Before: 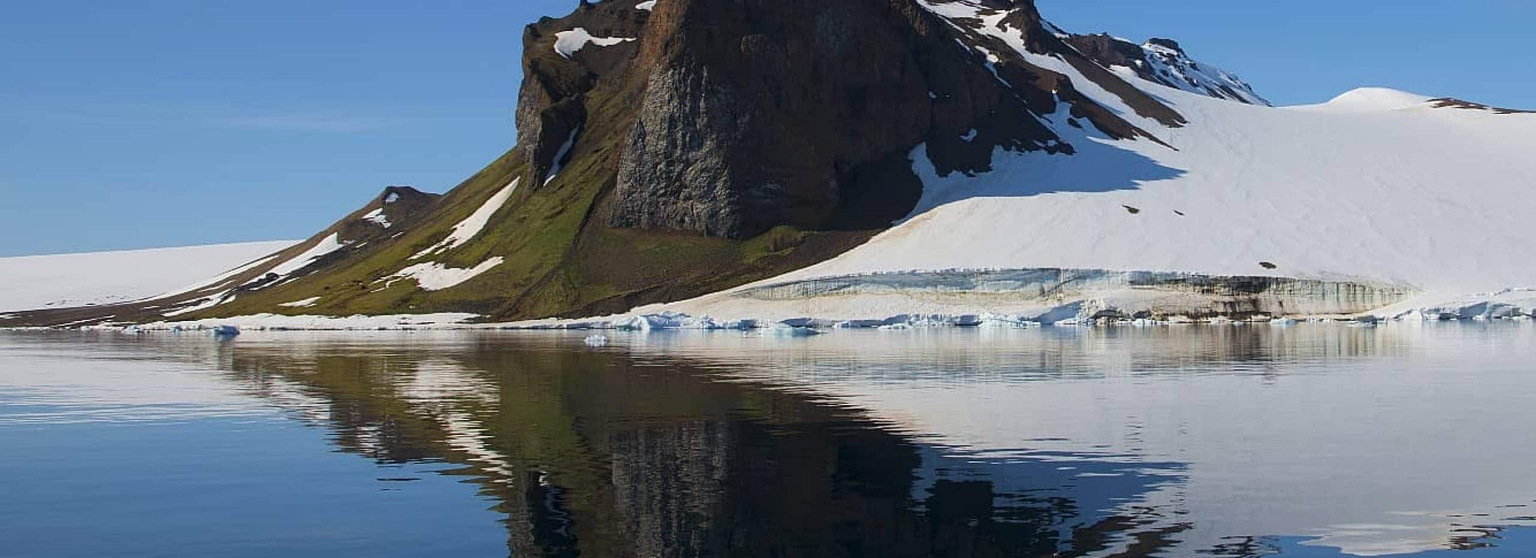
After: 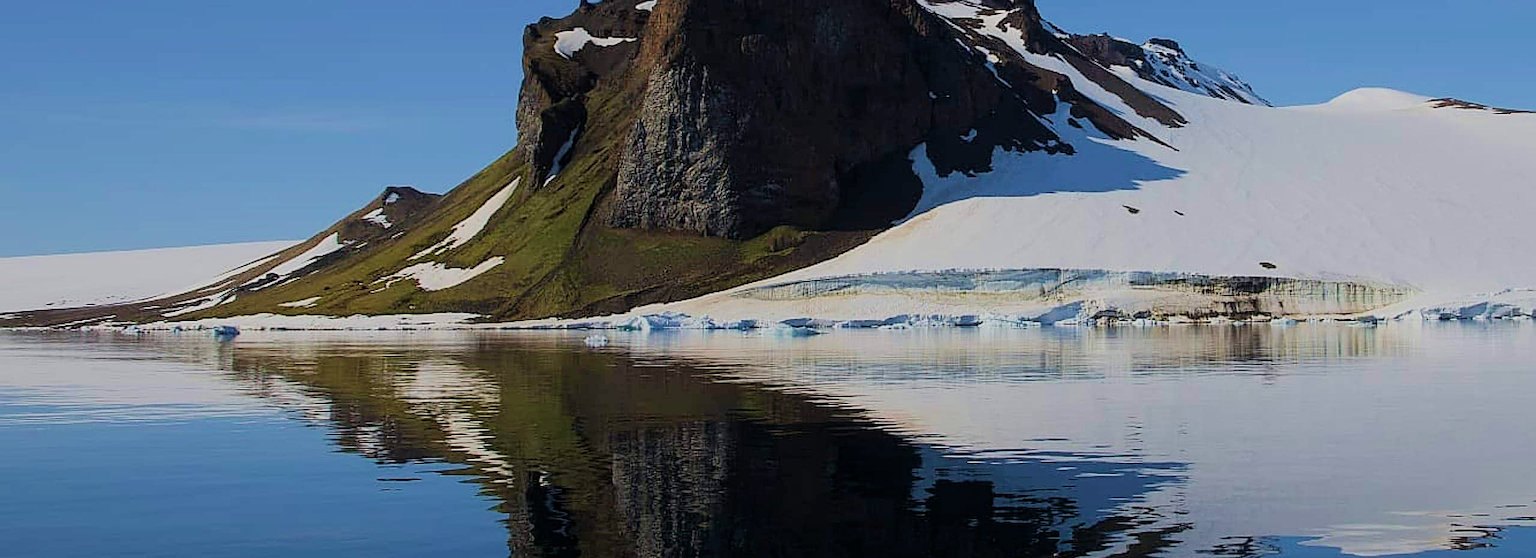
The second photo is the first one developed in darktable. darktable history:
filmic rgb: black relative exposure -7.65 EV, white relative exposure 4.56 EV, threshold 2.97 EV, hardness 3.61, enable highlight reconstruction true
sharpen: on, module defaults
velvia: strength 36.73%
